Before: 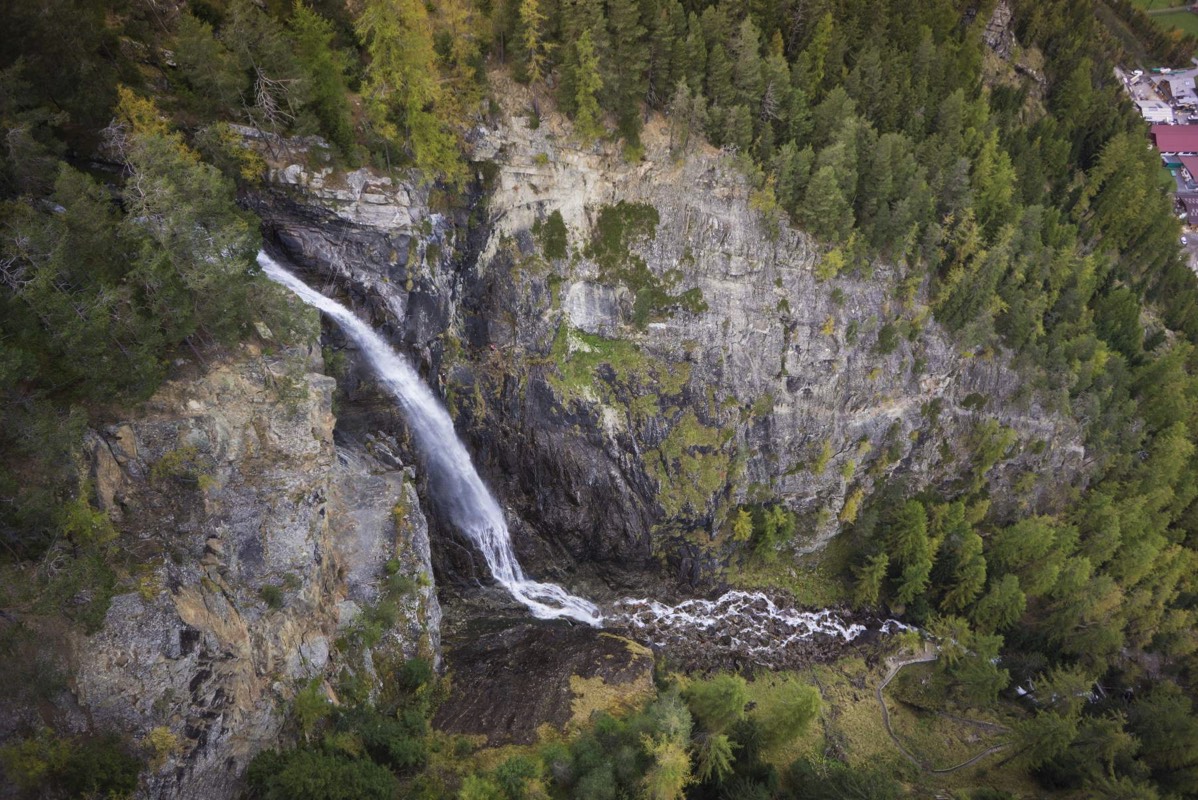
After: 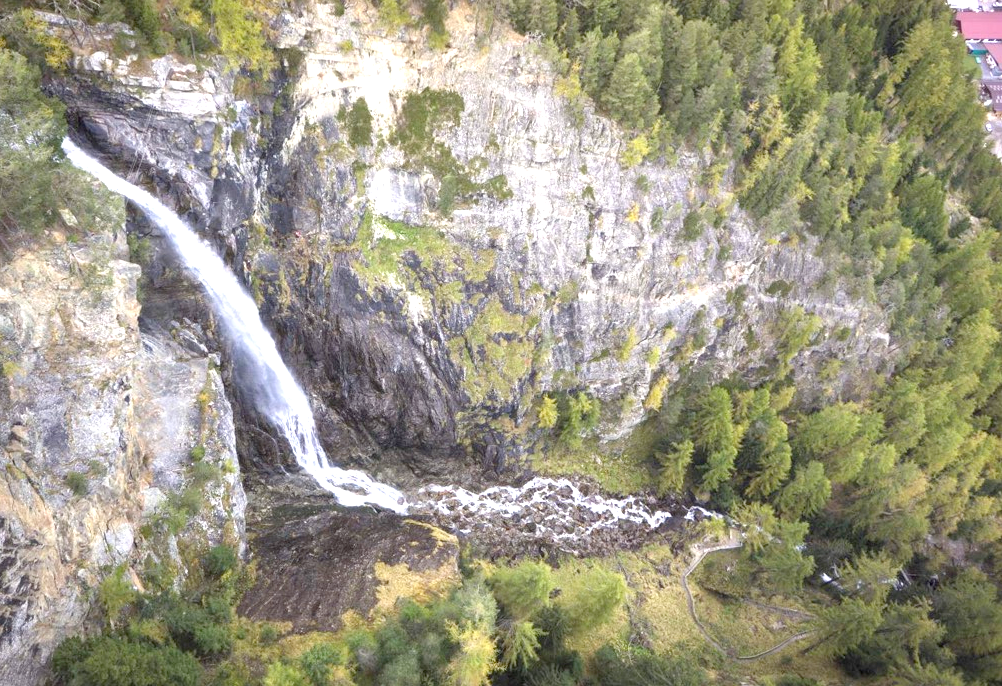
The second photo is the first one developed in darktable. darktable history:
crop: left 16.315%, top 14.246%
exposure: black level correction 0.001, exposure 1.116 EV, compensate highlight preservation false
